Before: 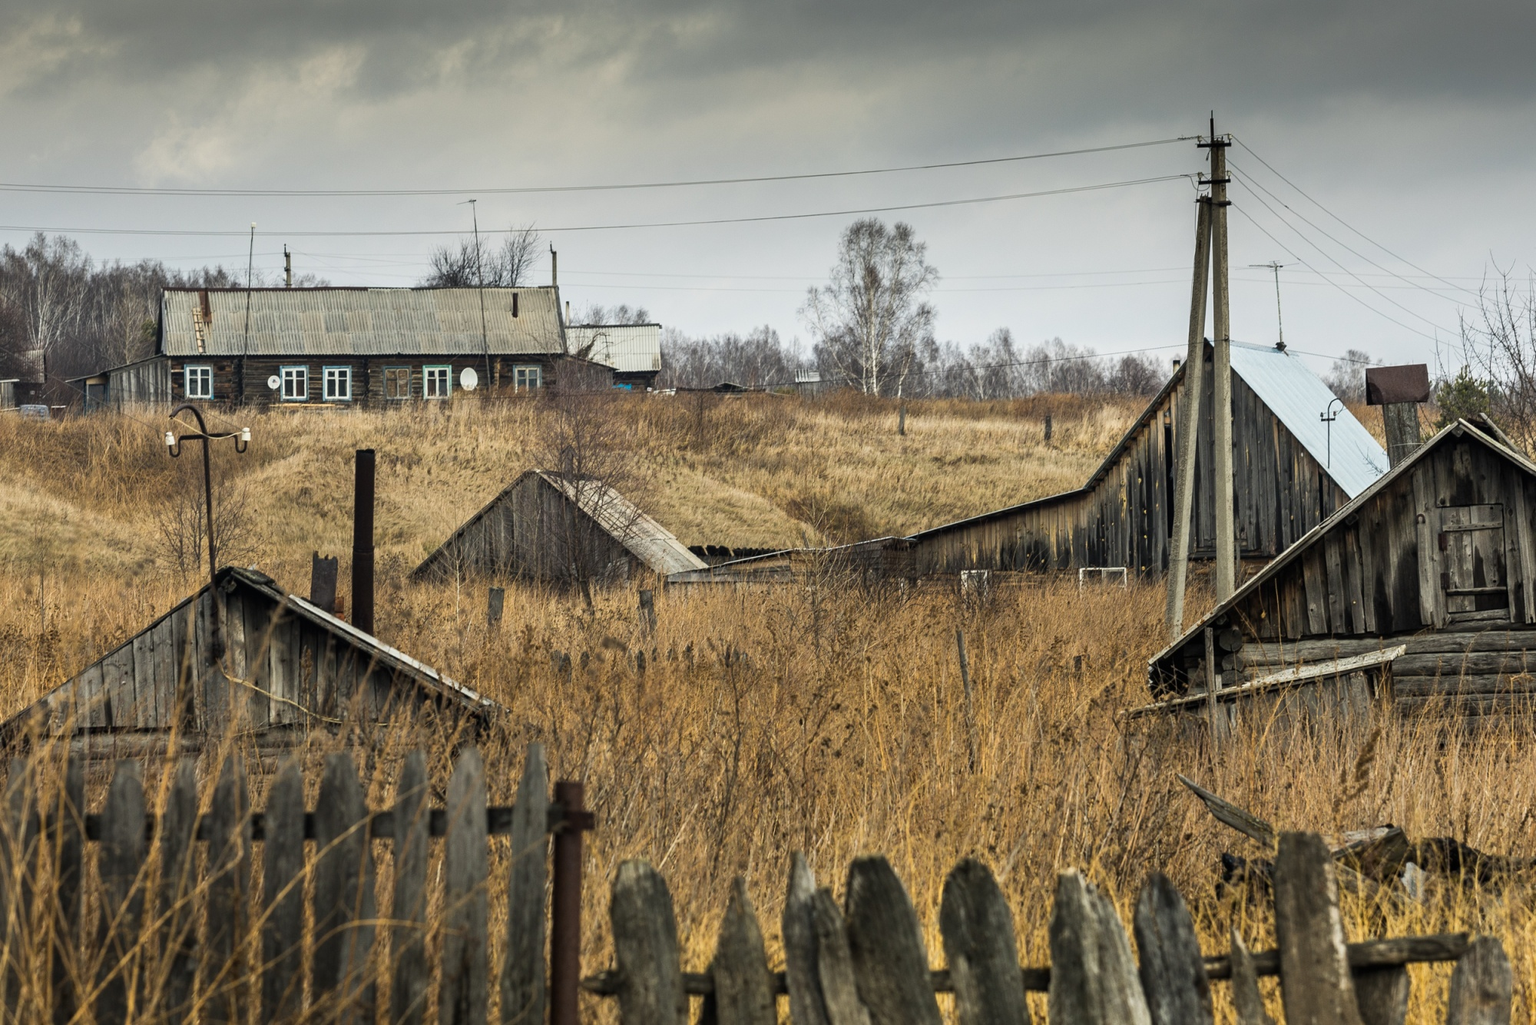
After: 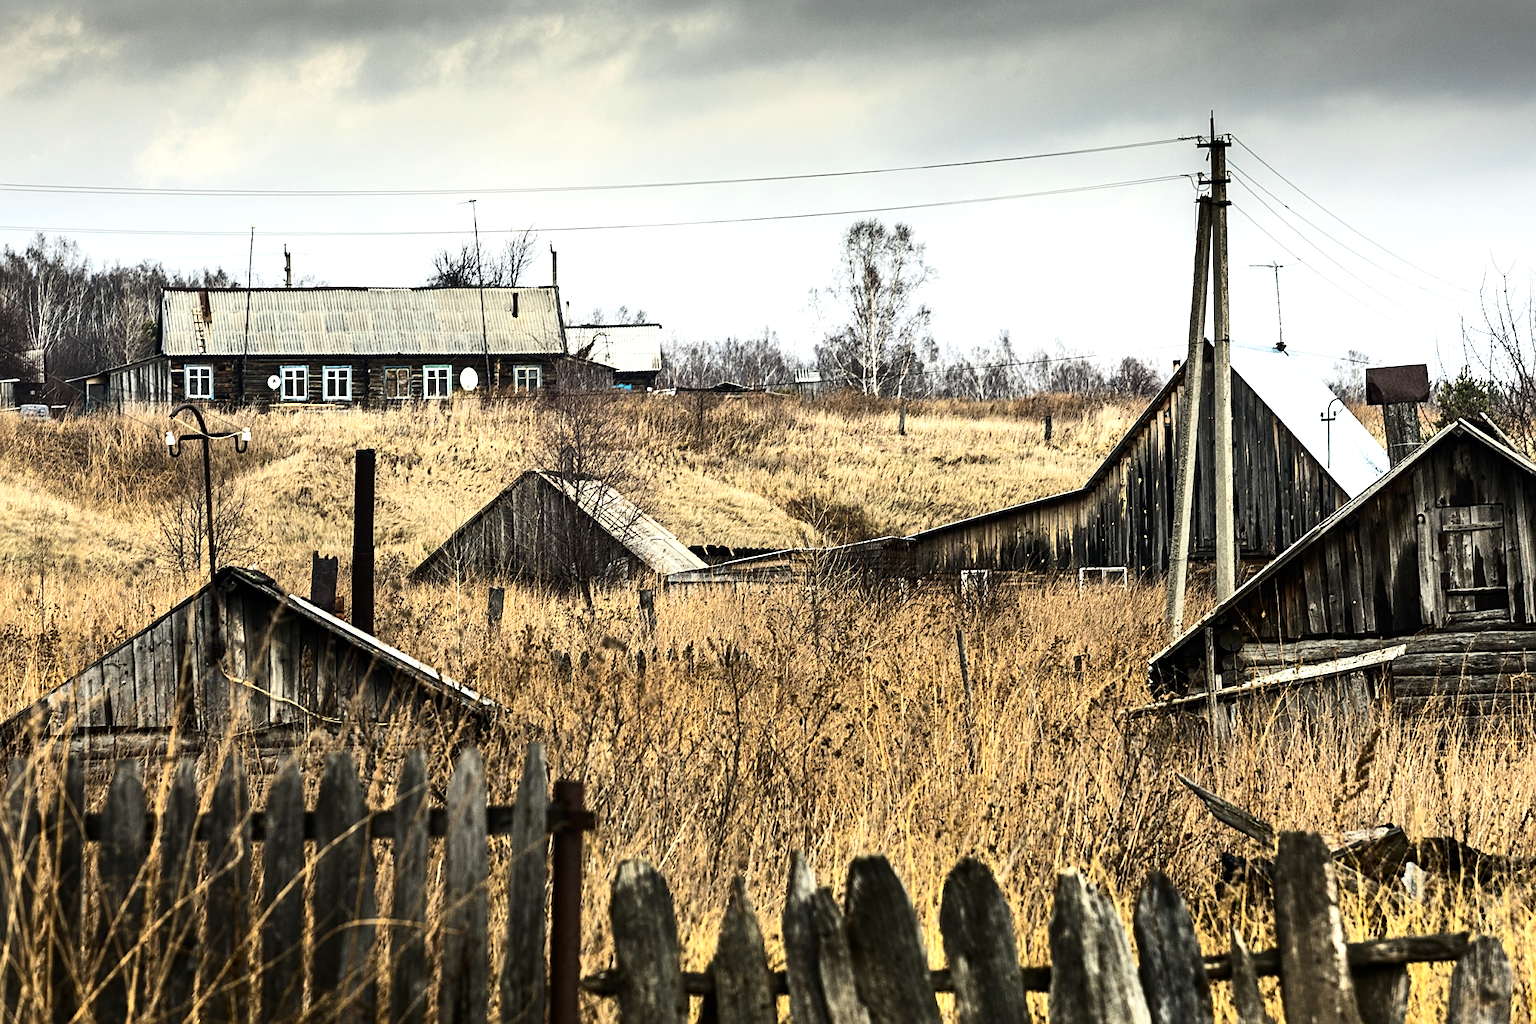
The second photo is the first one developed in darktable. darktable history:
sharpen: on, module defaults
contrast brightness saturation: contrast 0.223
exposure: exposure 0.202 EV, compensate highlight preservation false
tone equalizer: -8 EV -0.713 EV, -7 EV -0.716 EV, -6 EV -0.608 EV, -5 EV -0.368 EV, -3 EV 0.37 EV, -2 EV 0.6 EV, -1 EV 0.694 EV, +0 EV 0.735 EV, edges refinement/feathering 500, mask exposure compensation -1.57 EV, preserve details no
